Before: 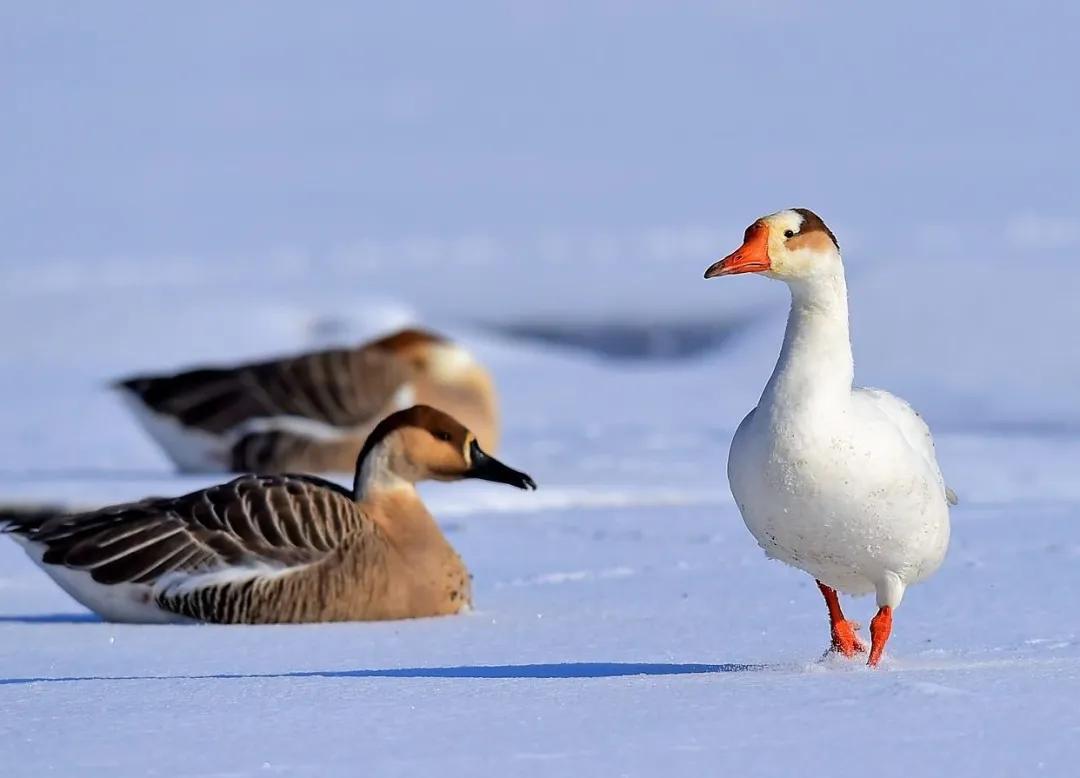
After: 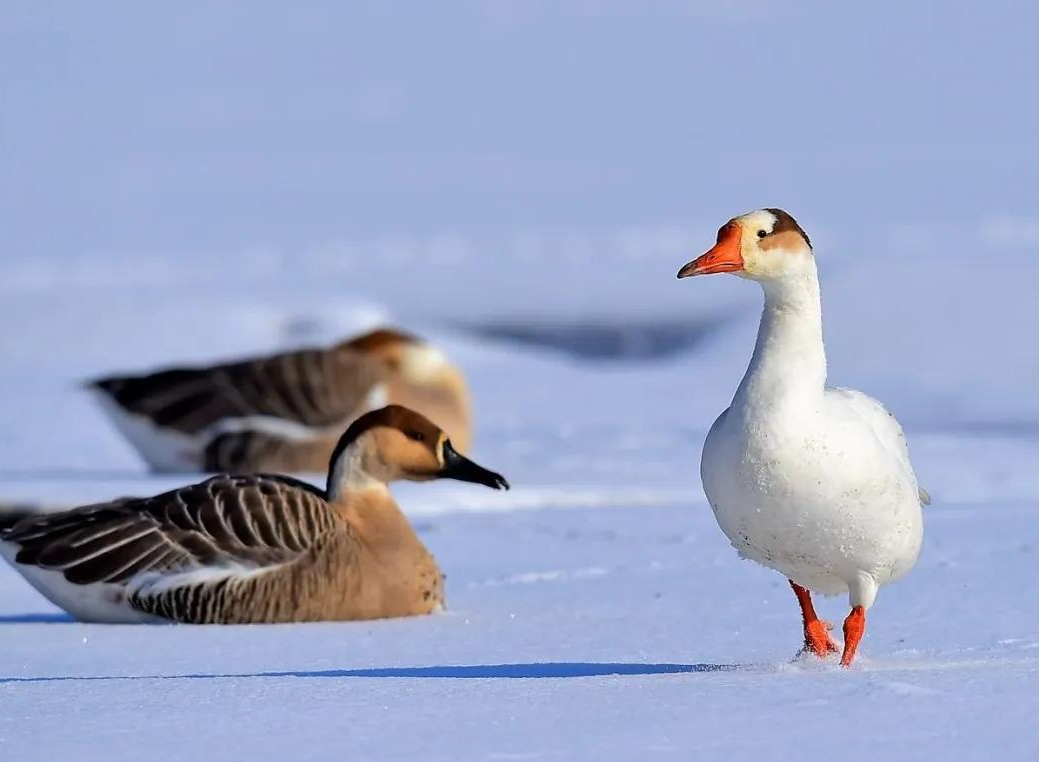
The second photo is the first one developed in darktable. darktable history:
crop and rotate: left 2.527%, right 1.225%, bottom 2.023%
